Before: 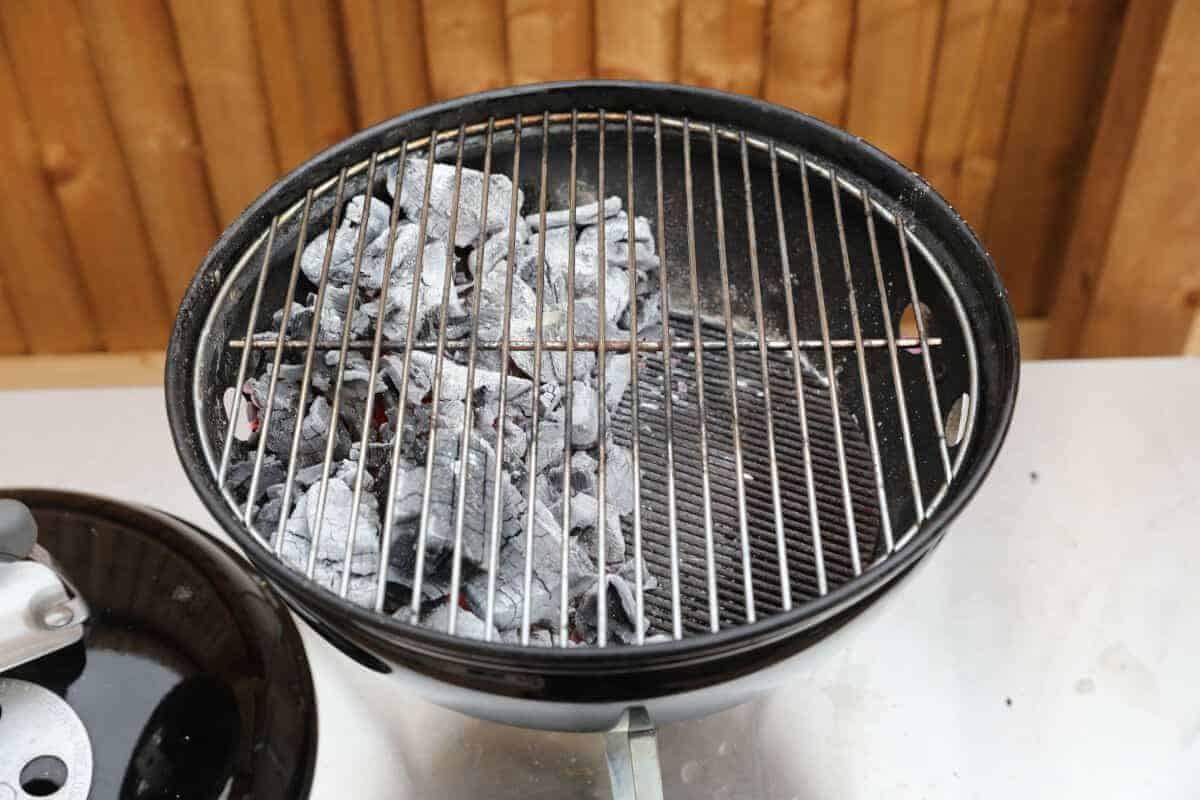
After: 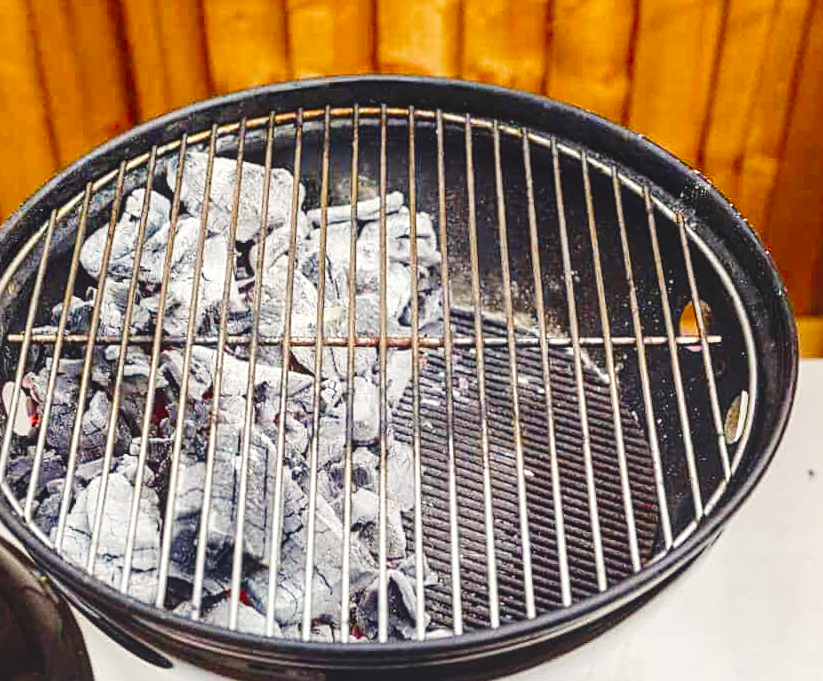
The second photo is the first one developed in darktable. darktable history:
crop: left 18.479%, right 12.2%, bottom 13.971%
tone curve: curves: ch0 [(0, 0) (0.003, 0.016) (0.011, 0.019) (0.025, 0.023) (0.044, 0.029) (0.069, 0.042) (0.1, 0.068) (0.136, 0.101) (0.177, 0.143) (0.224, 0.21) (0.277, 0.289) (0.335, 0.379) (0.399, 0.476) (0.468, 0.569) (0.543, 0.654) (0.623, 0.75) (0.709, 0.822) (0.801, 0.893) (0.898, 0.946) (1, 1)], preserve colors none
rotate and perspective: rotation 0.174°, lens shift (vertical) 0.013, lens shift (horizontal) 0.019, shear 0.001, automatic cropping original format, crop left 0.007, crop right 0.991, crop top 0.016, crop bottom 0.997
sharpen: on, module defaults
local contrast: on, module defaults
color balance rgb: shadows lift › chroma 3%, shadows lift › hue 280.8°, power › hue 330°, highlights gain › chroma 3%, highlights gain › hue 75.6°, global offset › luminance 1.5%, perceptual saturation grading › global saturation 20%, perceptual saturation grading › highlights -25%, perceptual saturation grading › shadows 50%, global vibrance 30%
